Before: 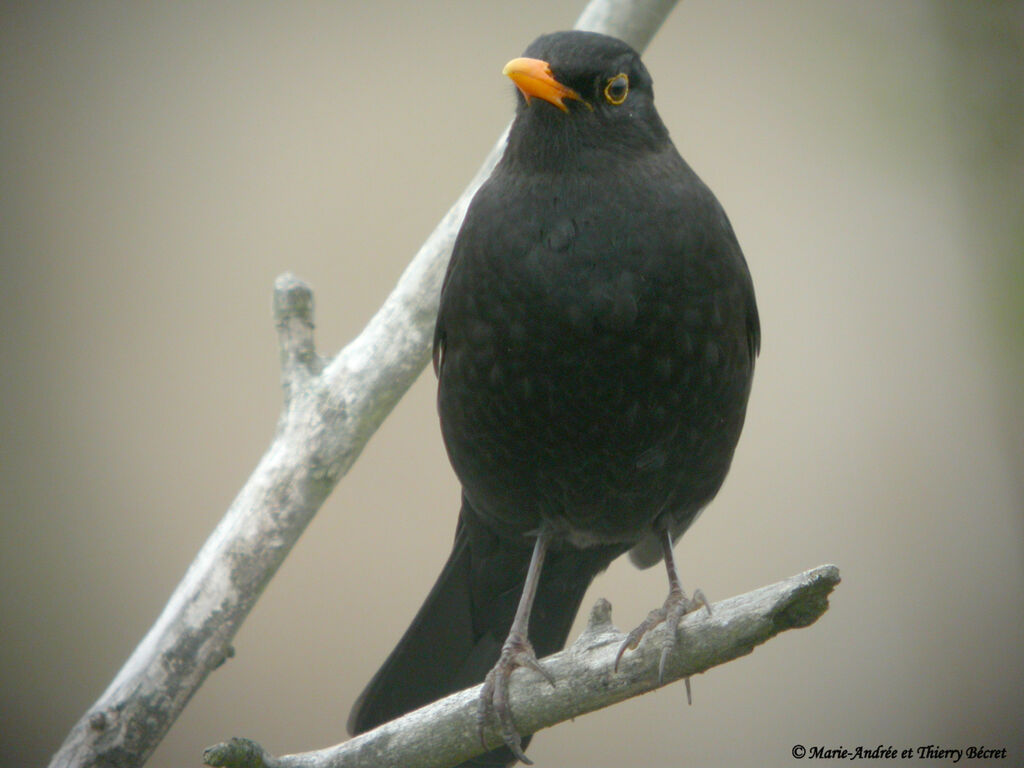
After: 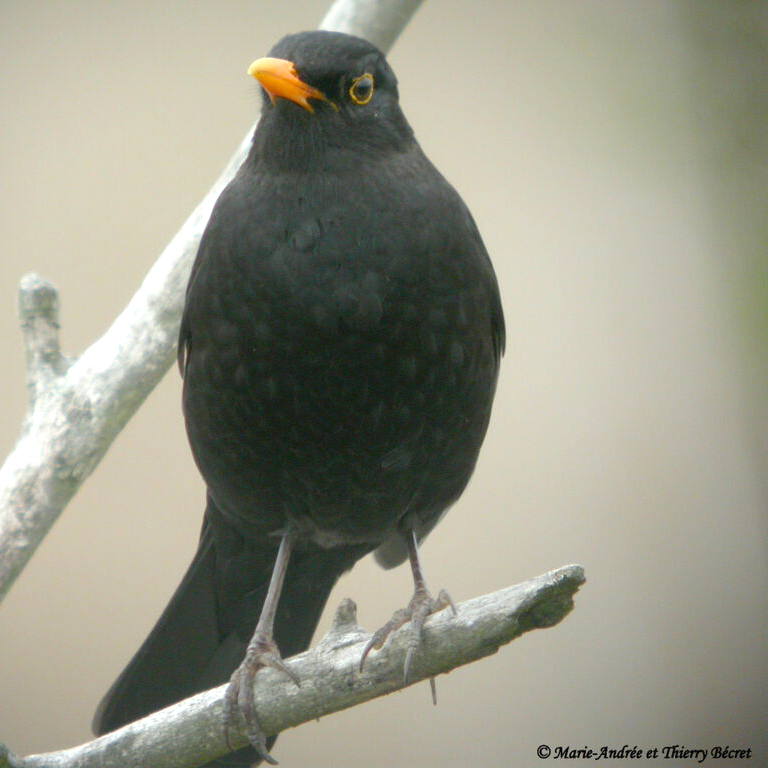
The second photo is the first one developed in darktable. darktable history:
crop and rotate: left 25%
tone equalizer: -8 EV -0.452 EV, -7 EV -0.392 EV, -6 EV -0.358 EV, -5 EV -0.226 EV, -3 EV 0.203 EV, -2 EV 0.361 EV, -1 EV 0.374 EV, +0 EV 0.388 EV, smoothing diameter 24.88%, edges refinement/feathering 6.67, preserve details guided filter
